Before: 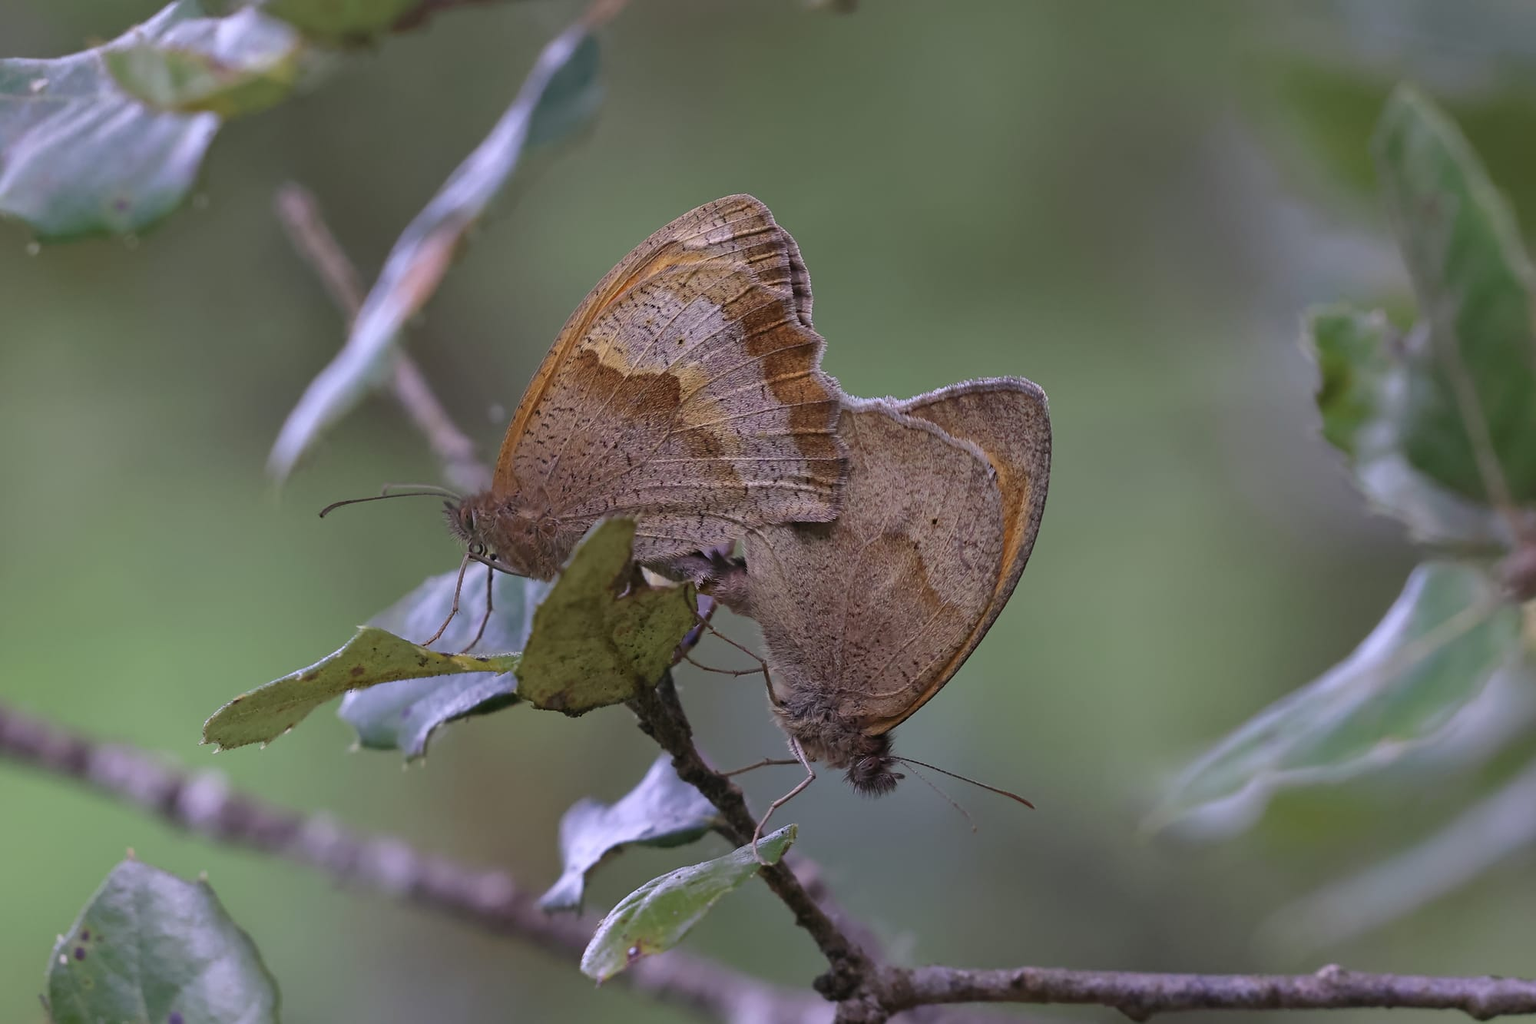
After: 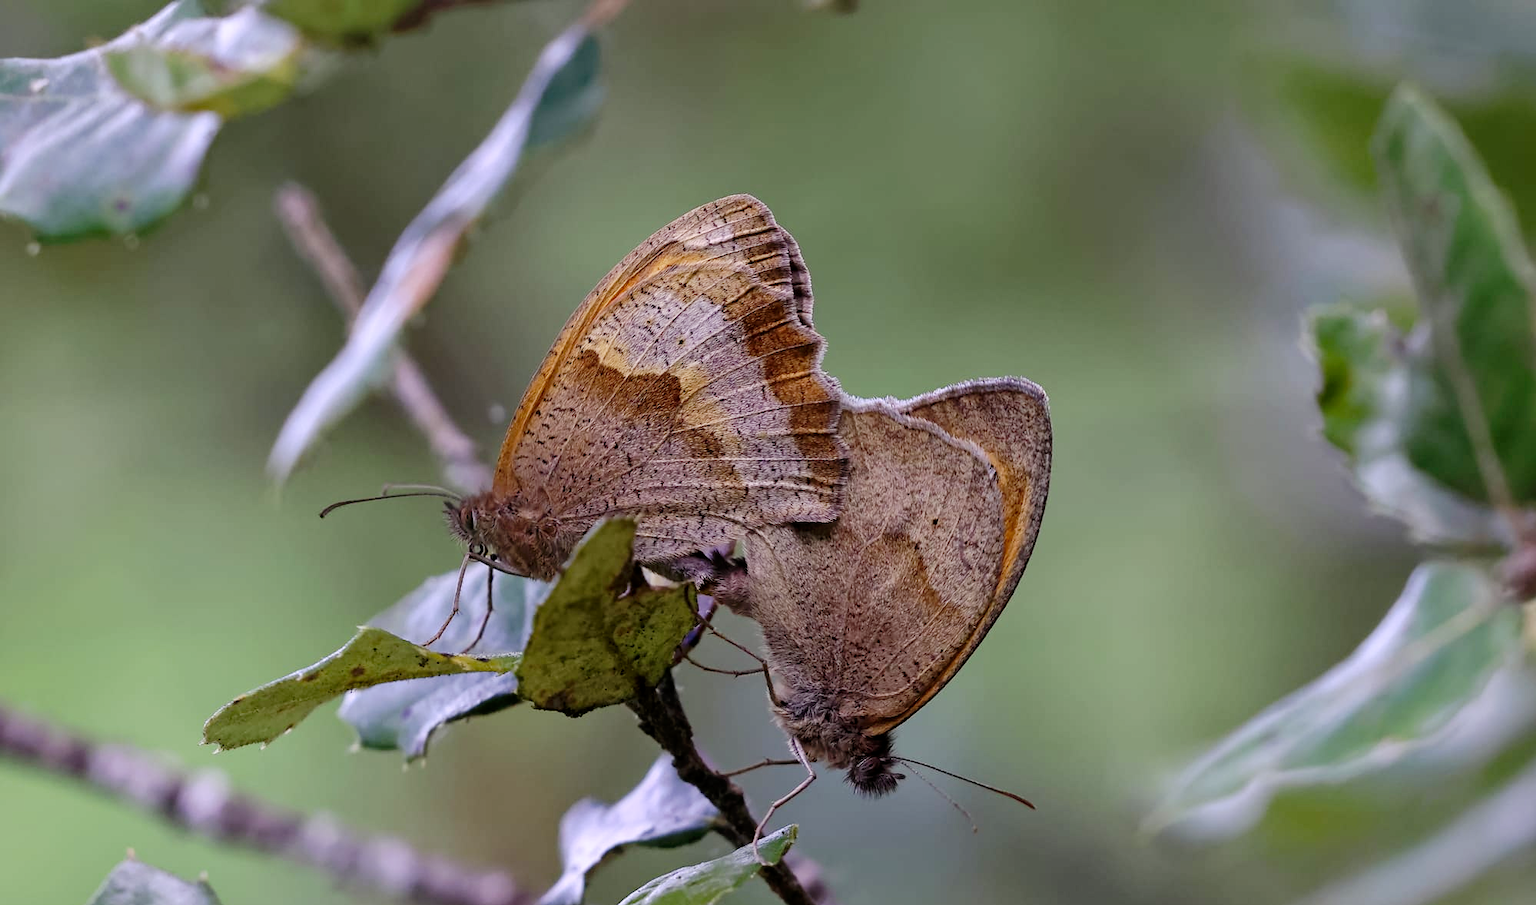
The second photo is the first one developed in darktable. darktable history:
crop and rotate: top 0%, bottom 11.496%
tone curve: curves: ch0 [(0, 0) (0.003, 0) (0.011, 0.002) (0.025, 0.004) (0.044, 0.007) (0.069, 0.015) (0.1, 0.025) (0.136, 0.04) (0.177, 0.09) (0.224, 0.152) (0.277, 0.239) (0.335, 0.335) (0.399, 0.43) (0.468, 0.524) (0.543, 0.621) (0.623, 0.712) (0.709, 0.789) (0.801, 0.871) (0.898, 0.951) (1, 1)], preserve colors none
local contrast: highlights 100%, shadows 99%, detail 119%, midtone range 0.2
